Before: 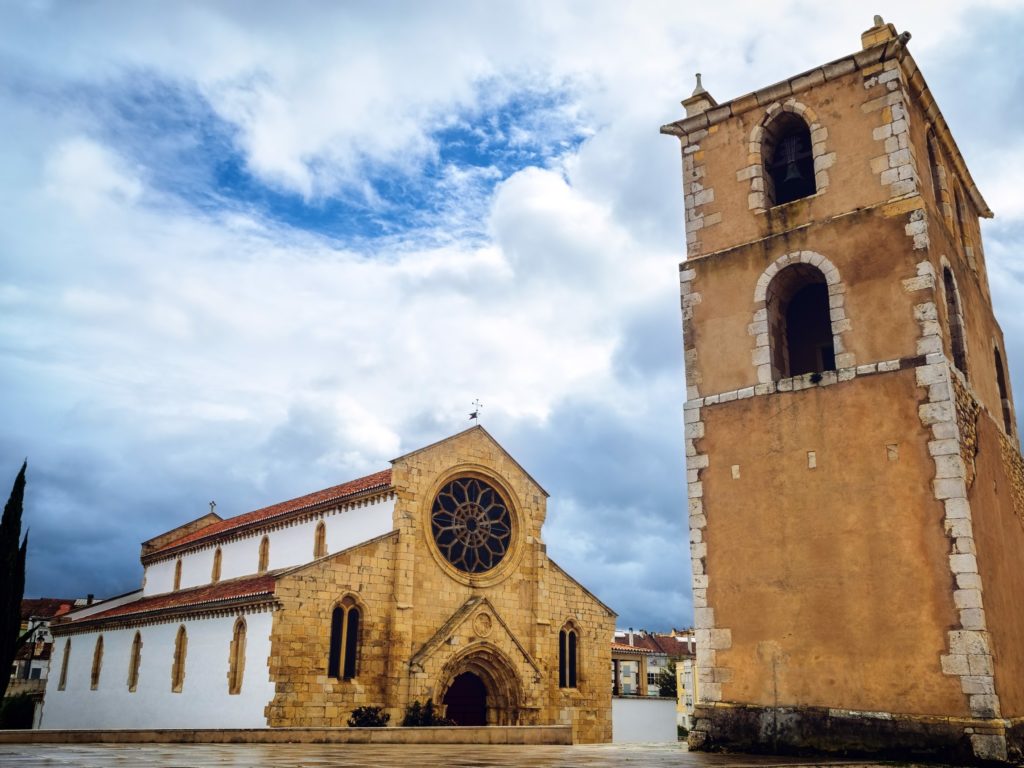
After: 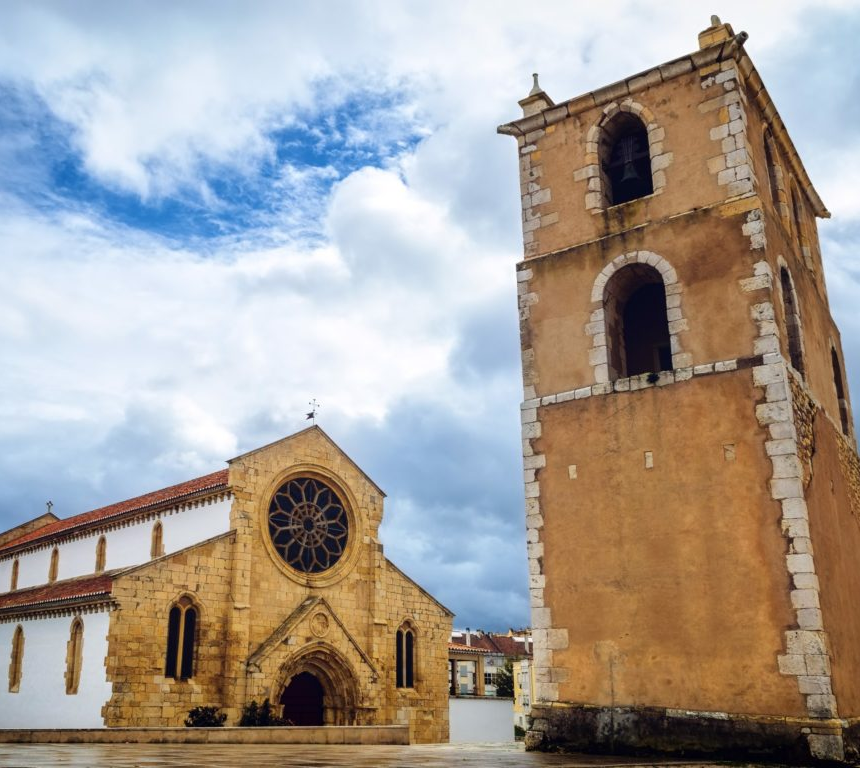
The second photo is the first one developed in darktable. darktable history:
crop: left 16%
